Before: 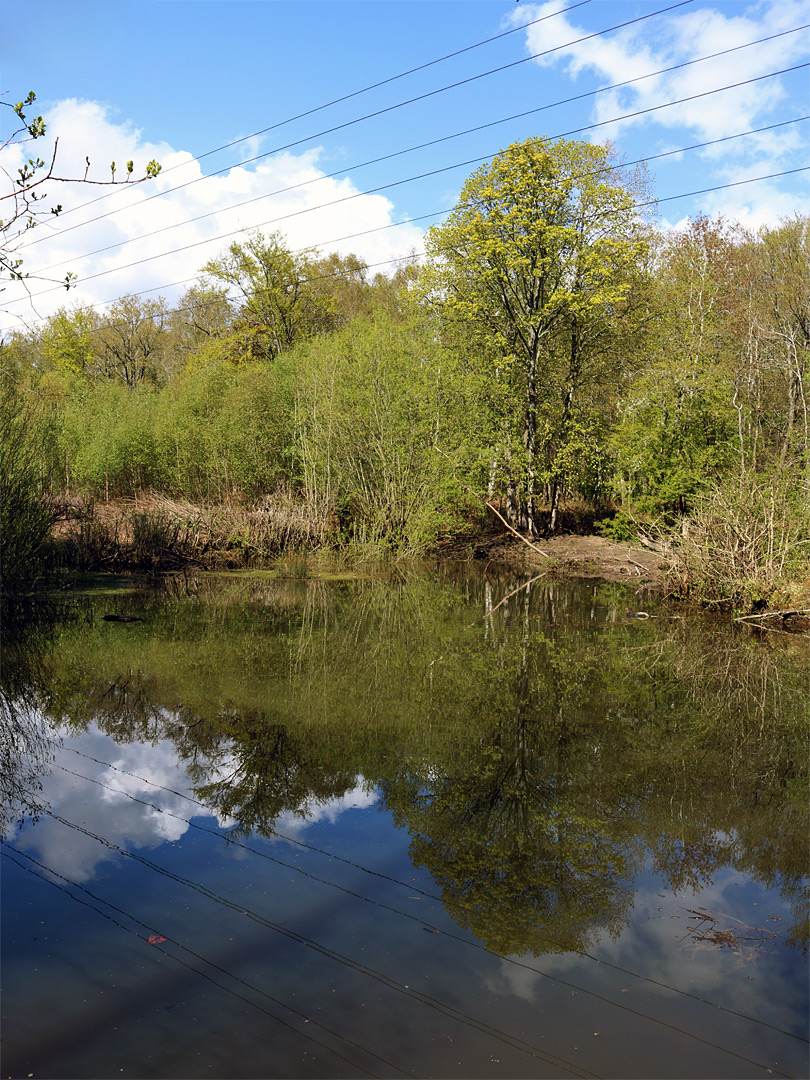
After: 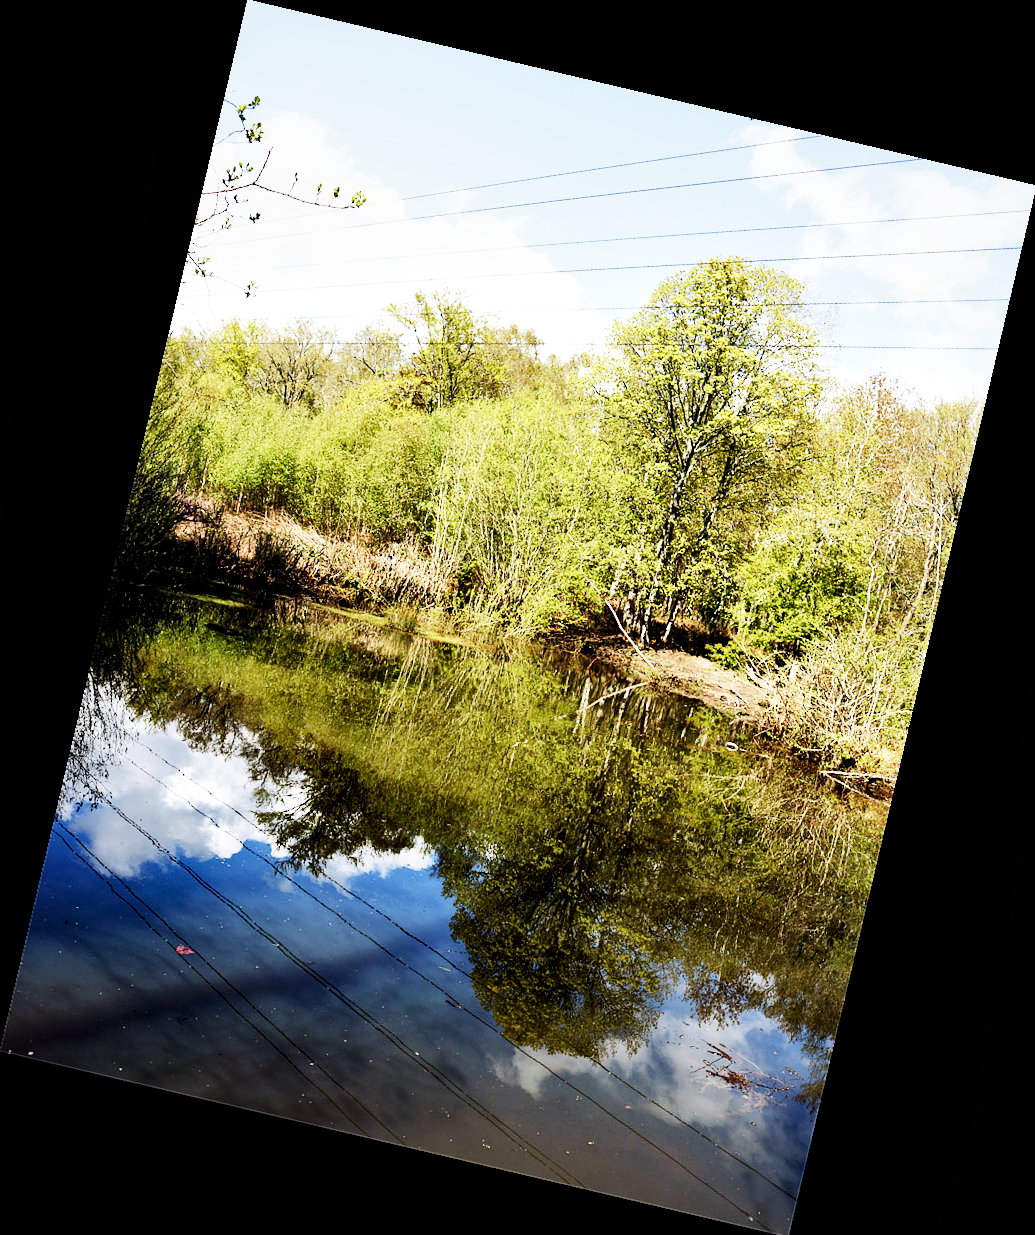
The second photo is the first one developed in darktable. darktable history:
sigmoid: contrast 2, skew -0.2, preserve hue 0%, red attenuation 0.1, red rotation 0.035, green attenuation 0.1, green rotation -0.017, blue attenuation 0.15, blue rotation -0.052, base primaries Rec2020
tone equalizer: -8 EV -0.417 EV, -7 EV -0.389 EV, -6 EV -0.333 EV, -5 EV -0.222 EV, -3 EV 0.222 EV, -2 EV 0.333 EV, -1 EV 0.389 EV, +0 EV 0.417 EV, edges refinement/feathering 500, mask exposure compensation -1.57 EV, preserve details no
exposure: black level correction 0, exposure 1.1 EV, compensate highlight preservation false
rotate and perspective: rotation 13.27°, automatic cropping off
contrast equalizer: y [[0.5 ×6], [0.5 ×6], [0.5, 0.5, 0.501, 0.545, 0.707, 0.863], [0 ×6], [0 ×6]]
local contrast: mode bilateral grid, contrast 20, coarseness 50, detail 150%, midtone range 0.2
